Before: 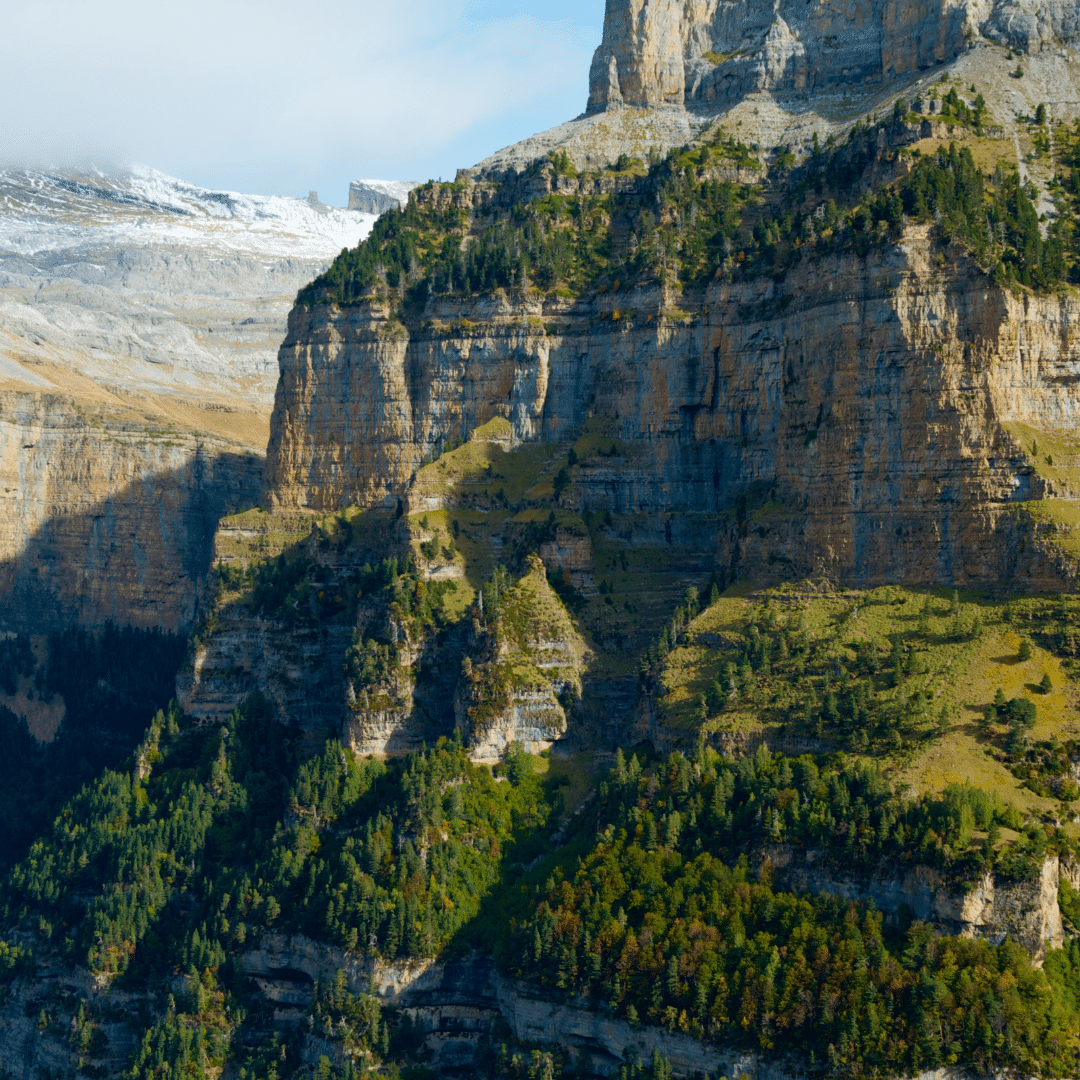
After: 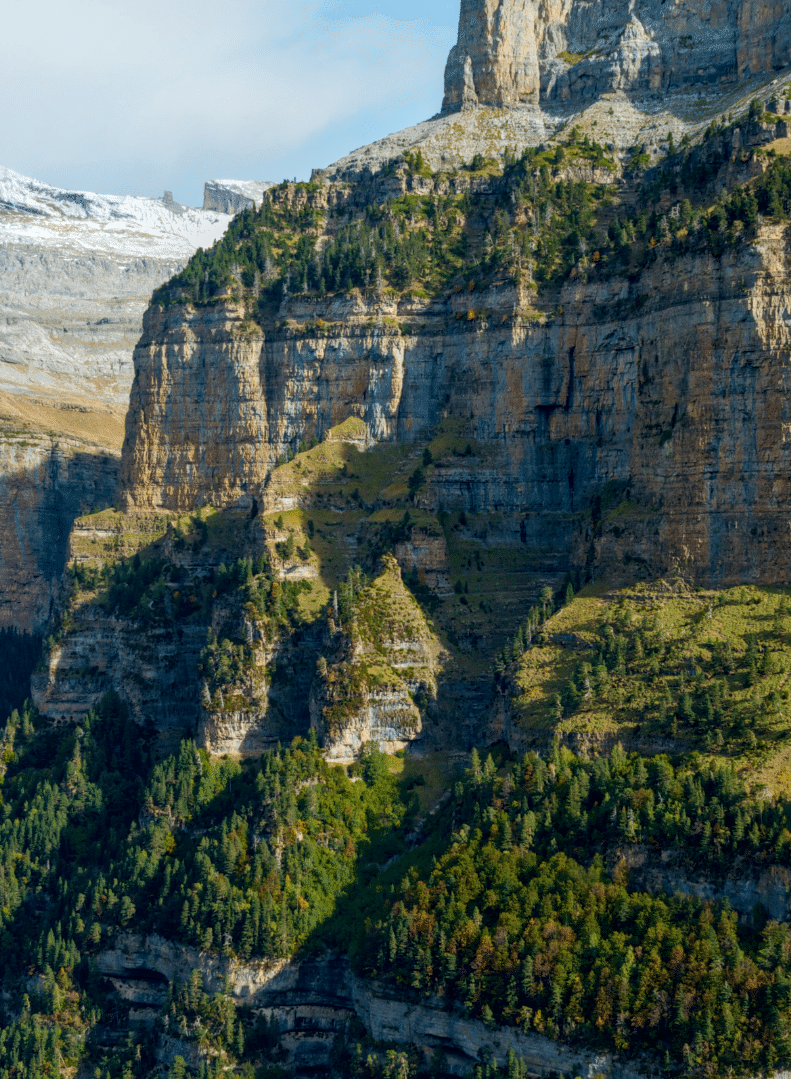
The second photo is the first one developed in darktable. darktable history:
crop: left 13.443%, right 13.31%
local contrast: highlights 0%, shadows 0%, detail 133%
